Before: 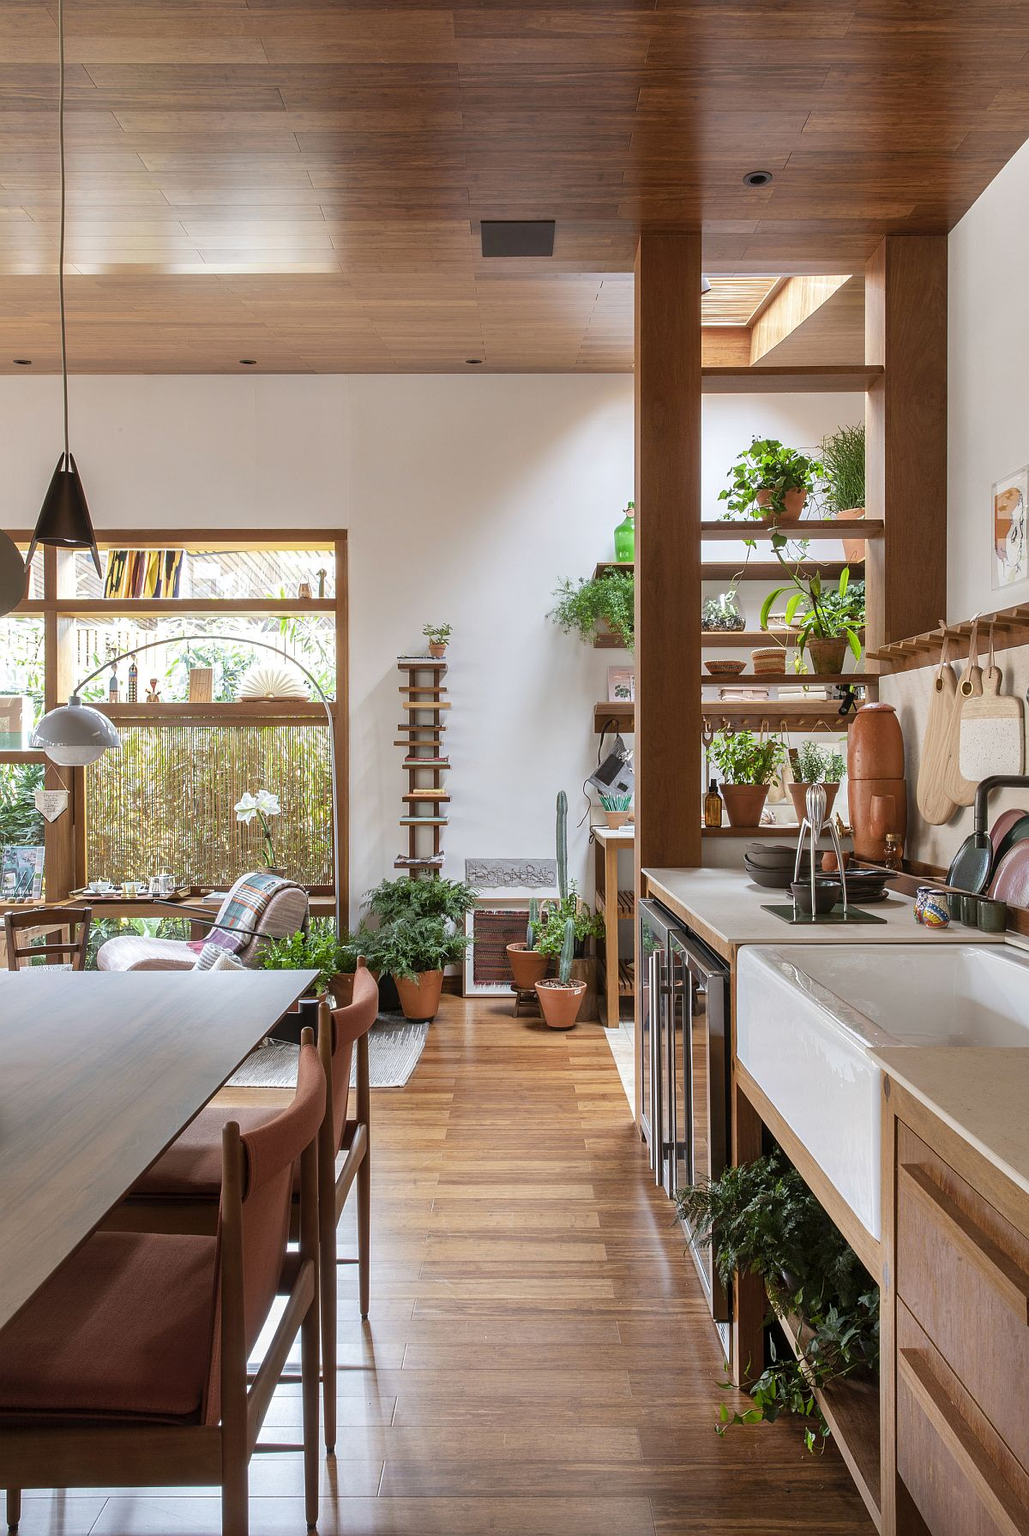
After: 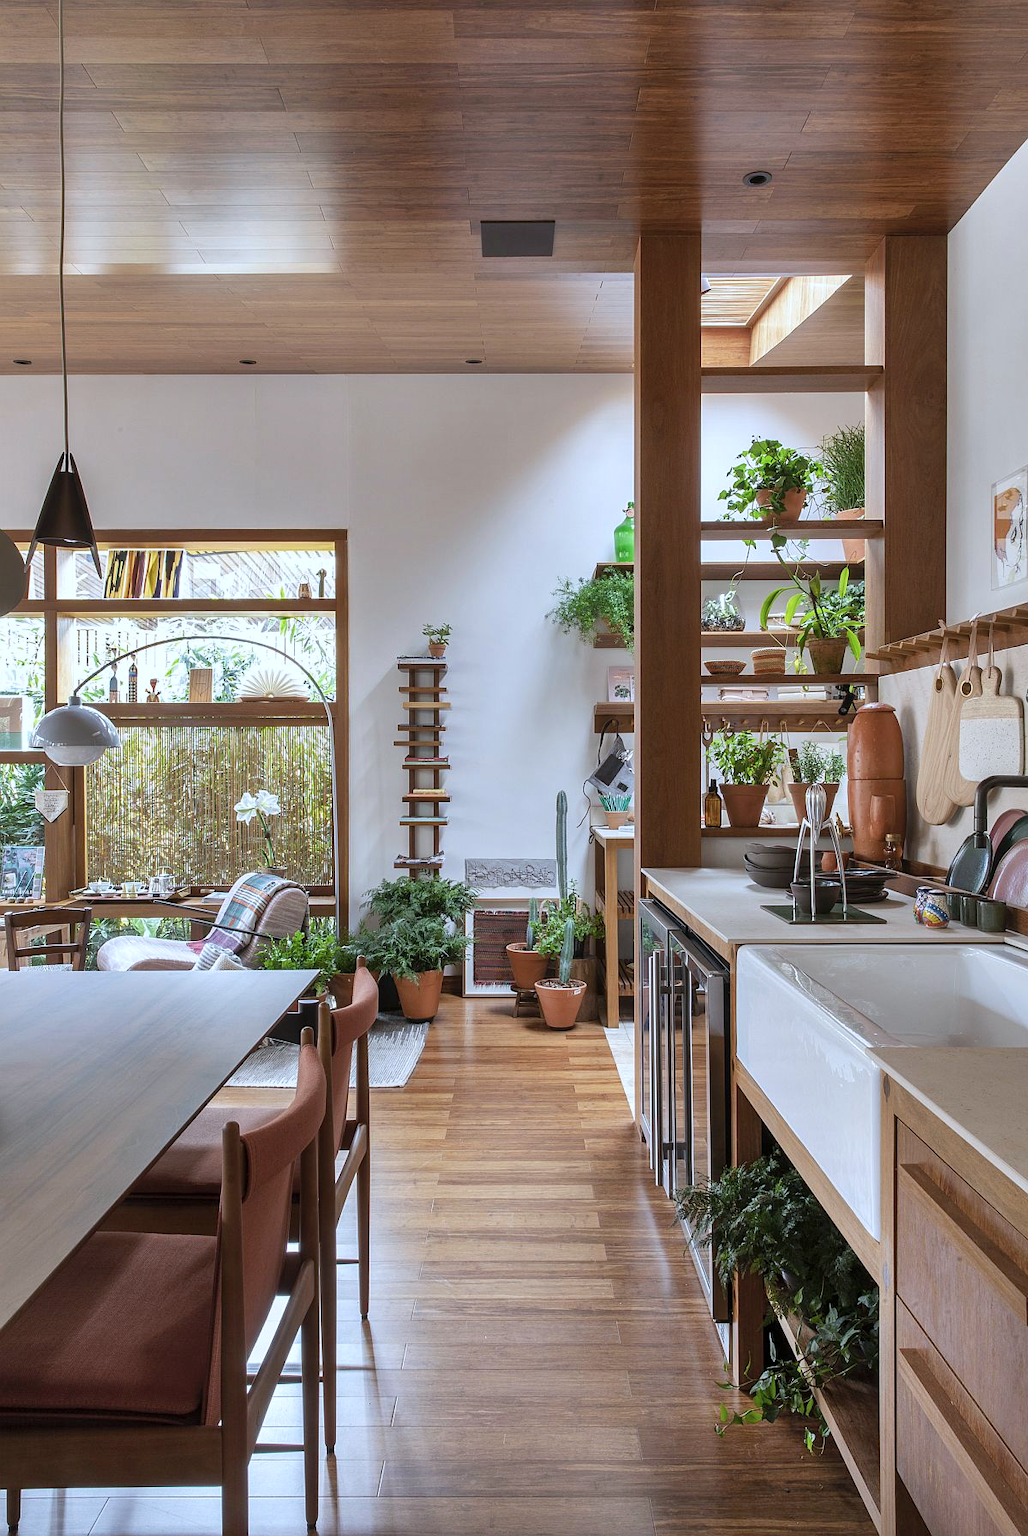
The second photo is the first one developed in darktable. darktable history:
shadows and highlights: shadows 52.51, soften with gaussian
color calibration: x 0.367, y 0.379, temperature 4405.35 K
